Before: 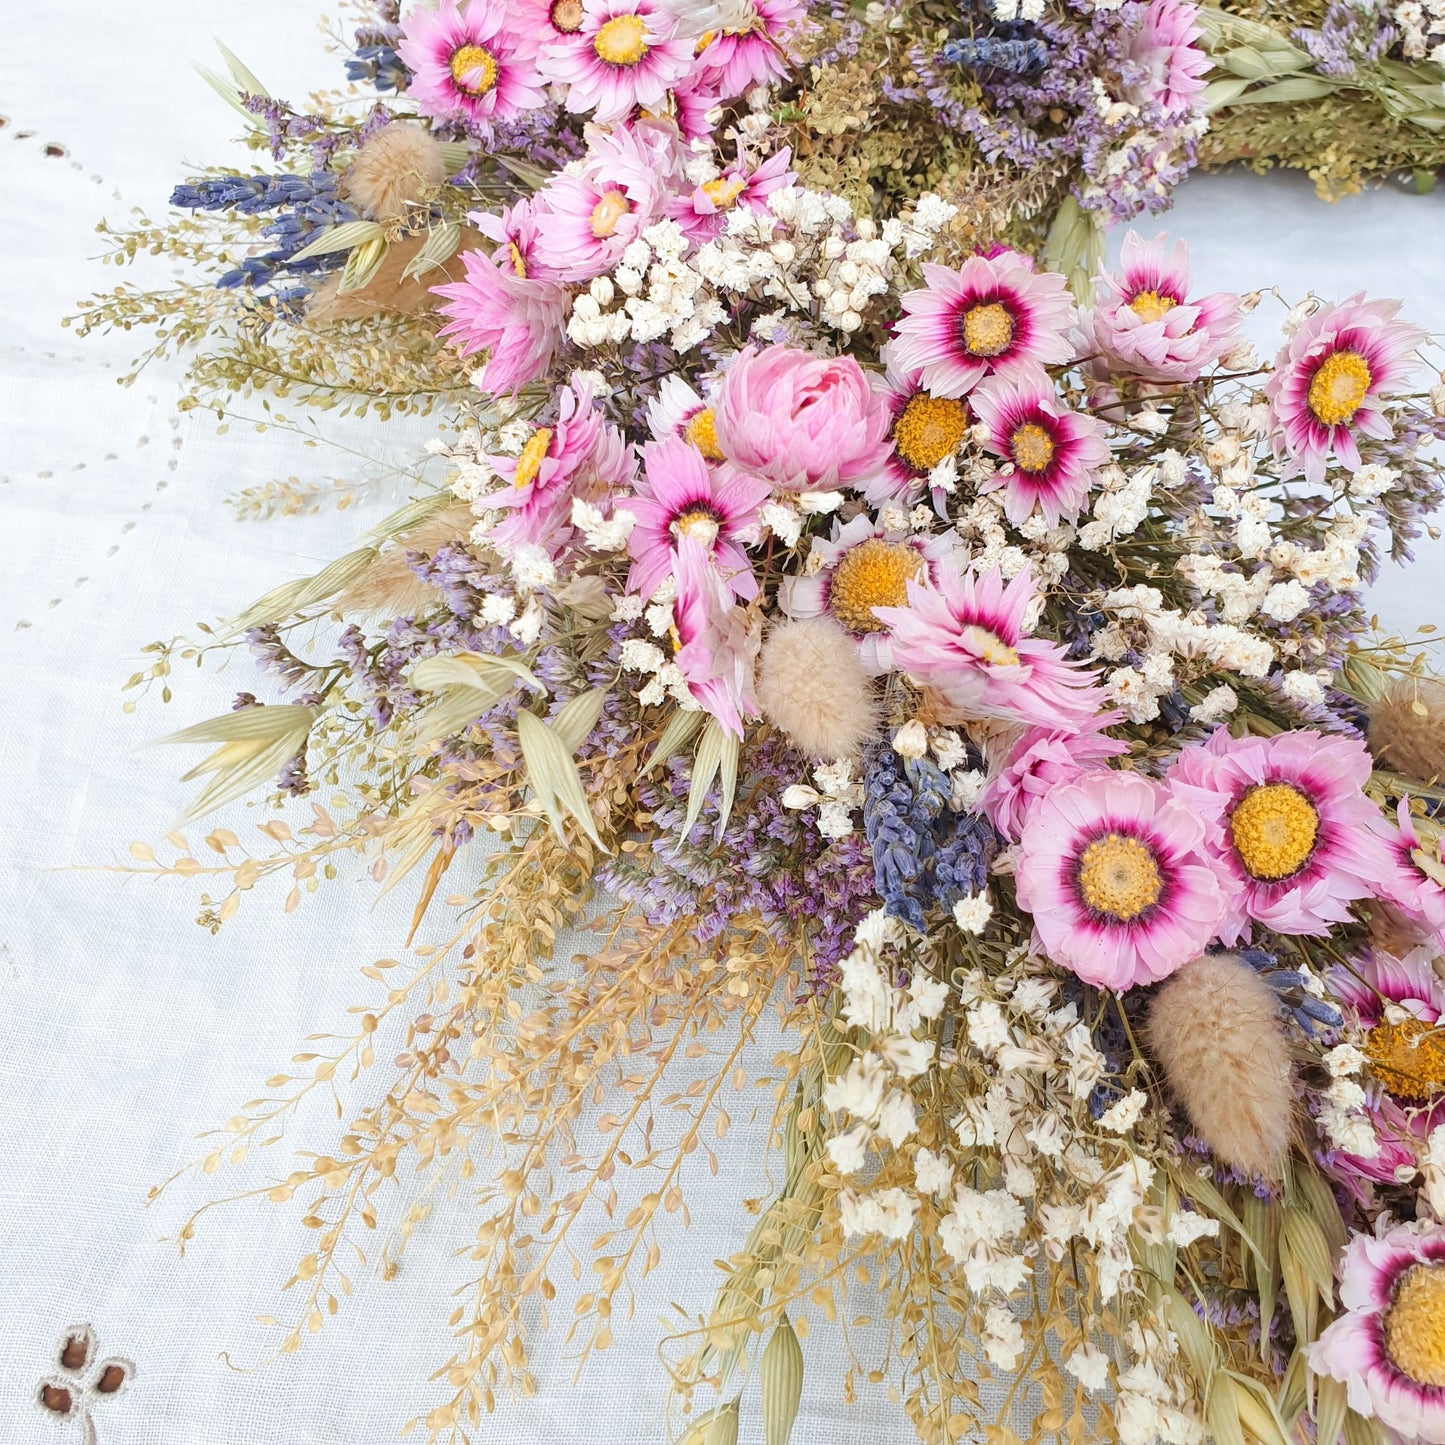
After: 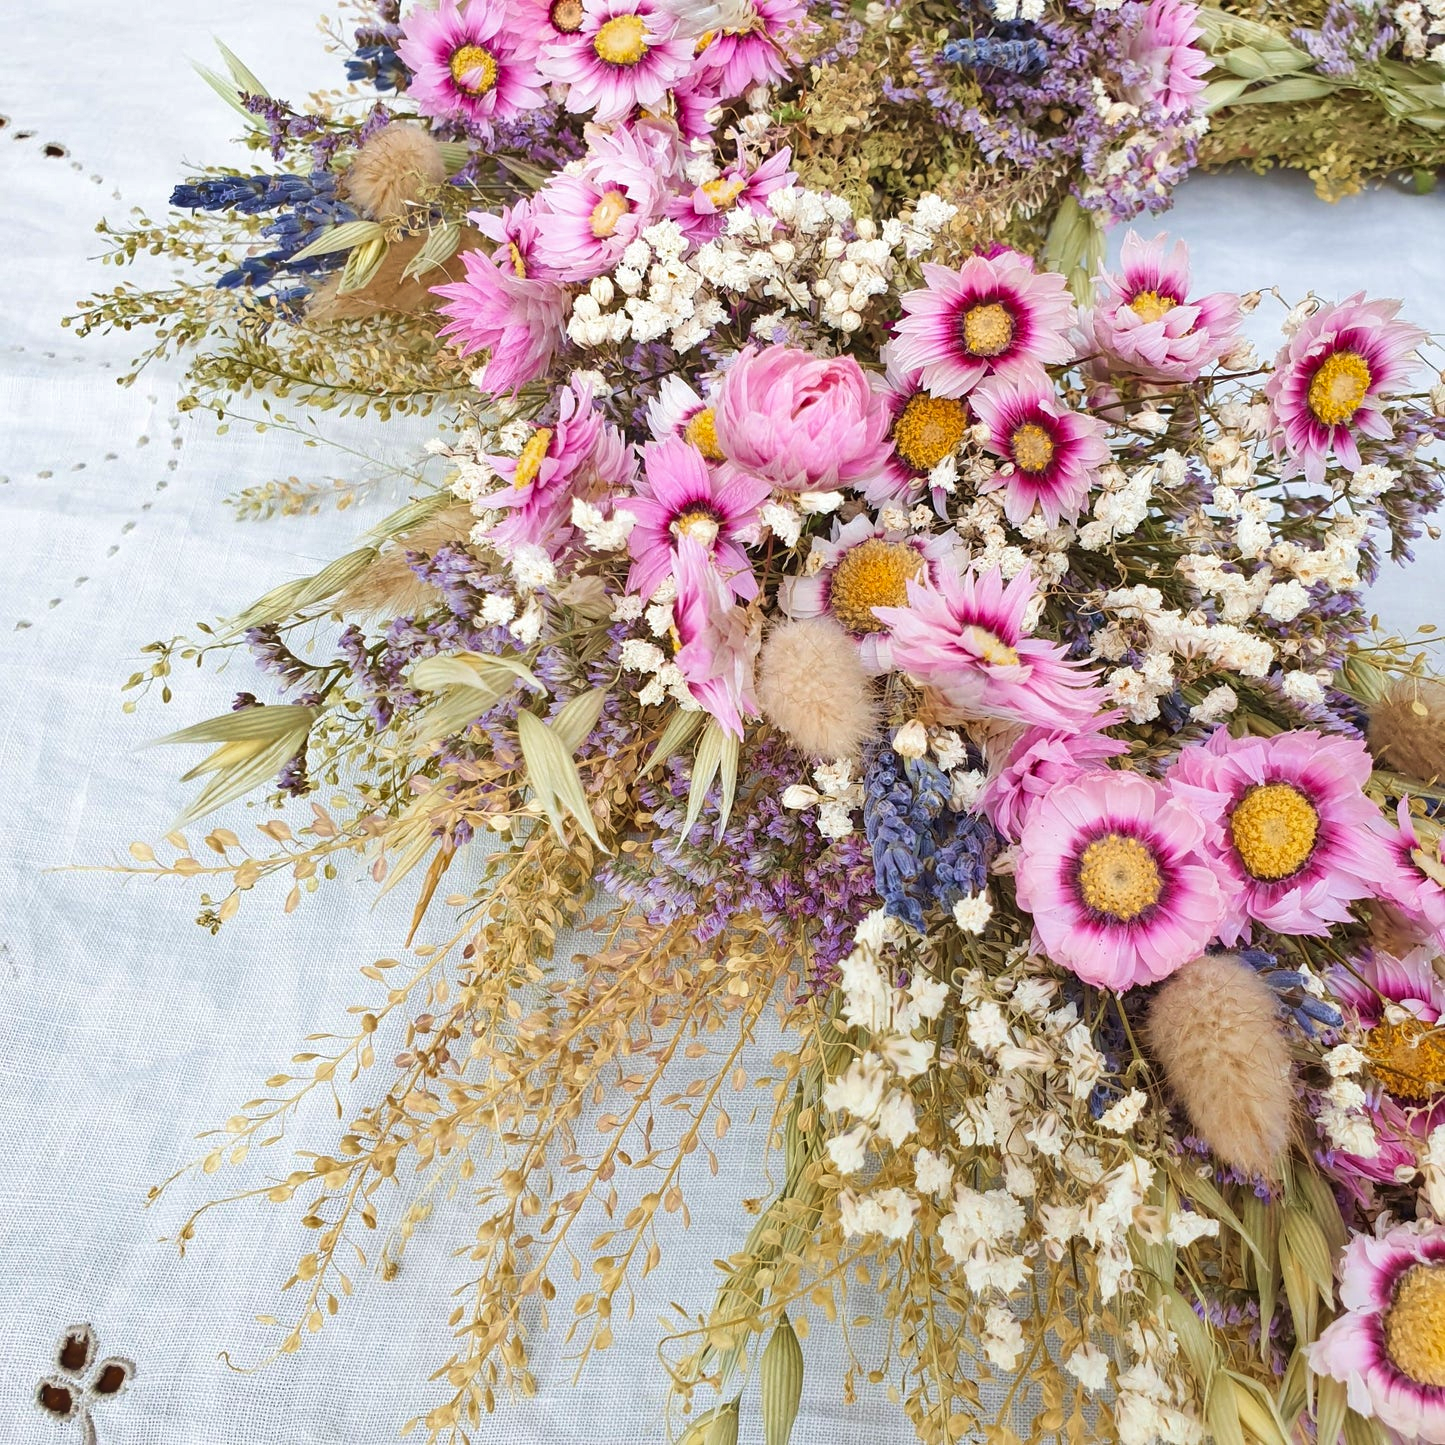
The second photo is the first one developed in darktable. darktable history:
shadows and highlights: shadows 25, highlights -47.91, soften with gaussian
velvia: on, module defaults
